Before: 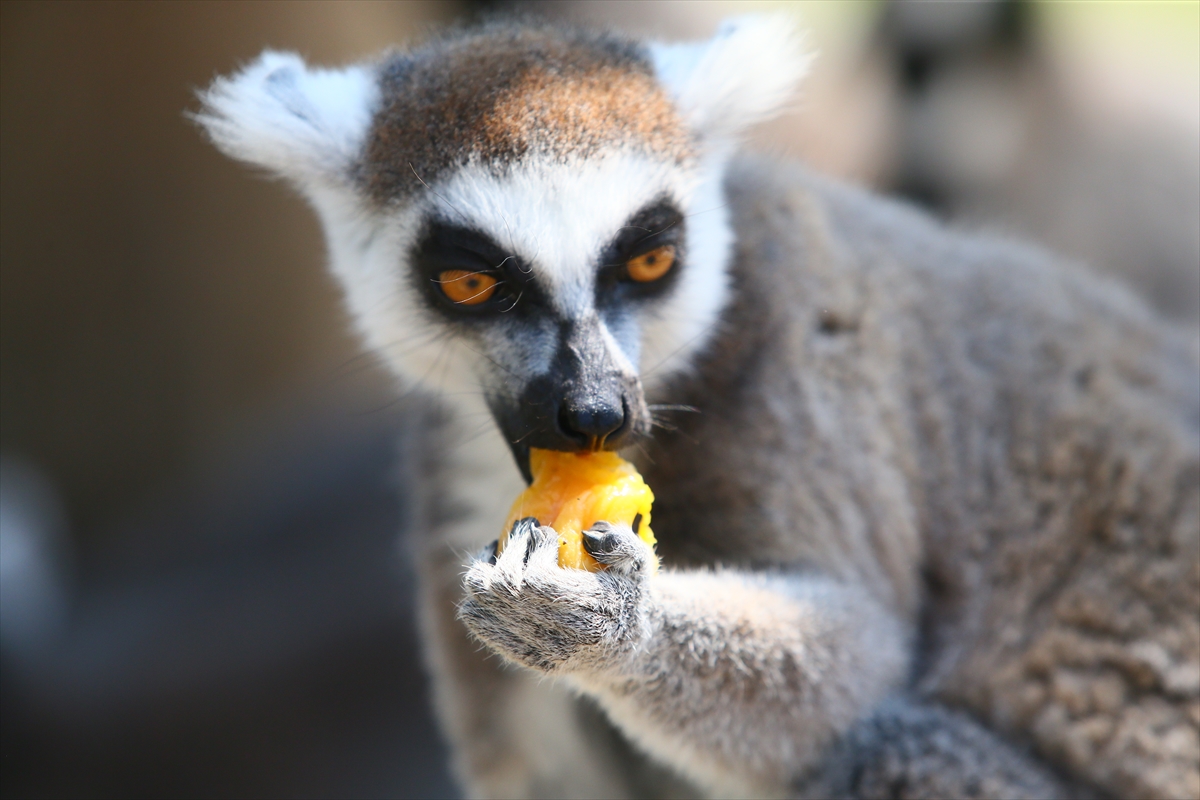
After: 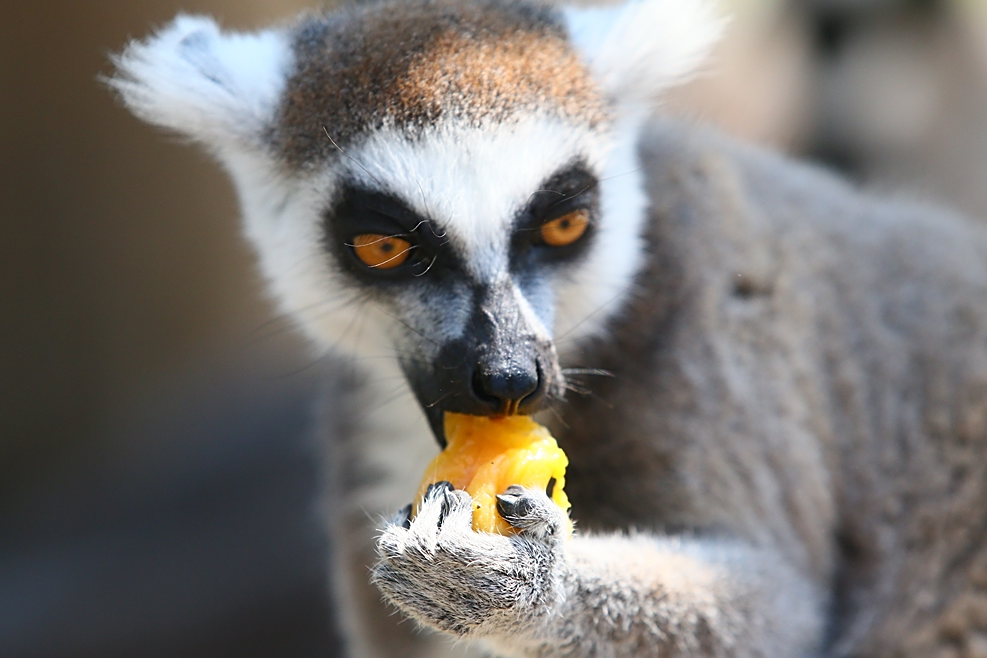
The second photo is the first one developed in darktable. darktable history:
sharpen: on, module defaults
crop and rotate: left 7.239%, top 4.523%, right 10.508%, bottom 13.137%
